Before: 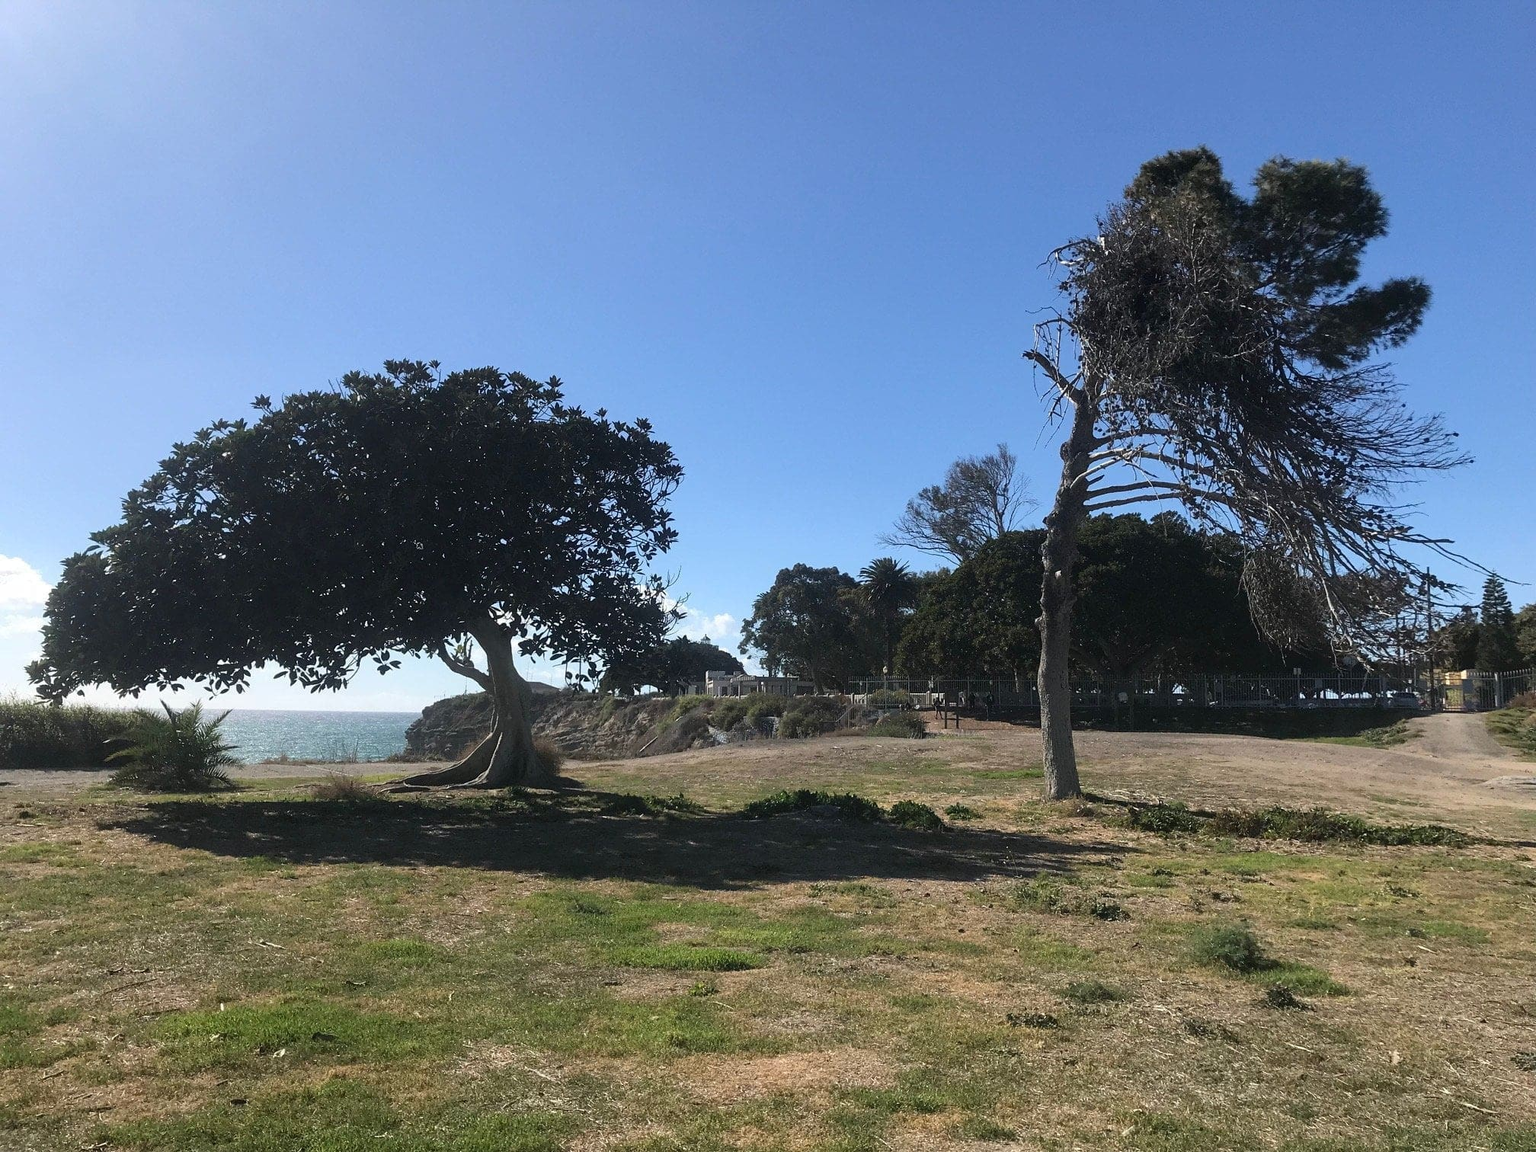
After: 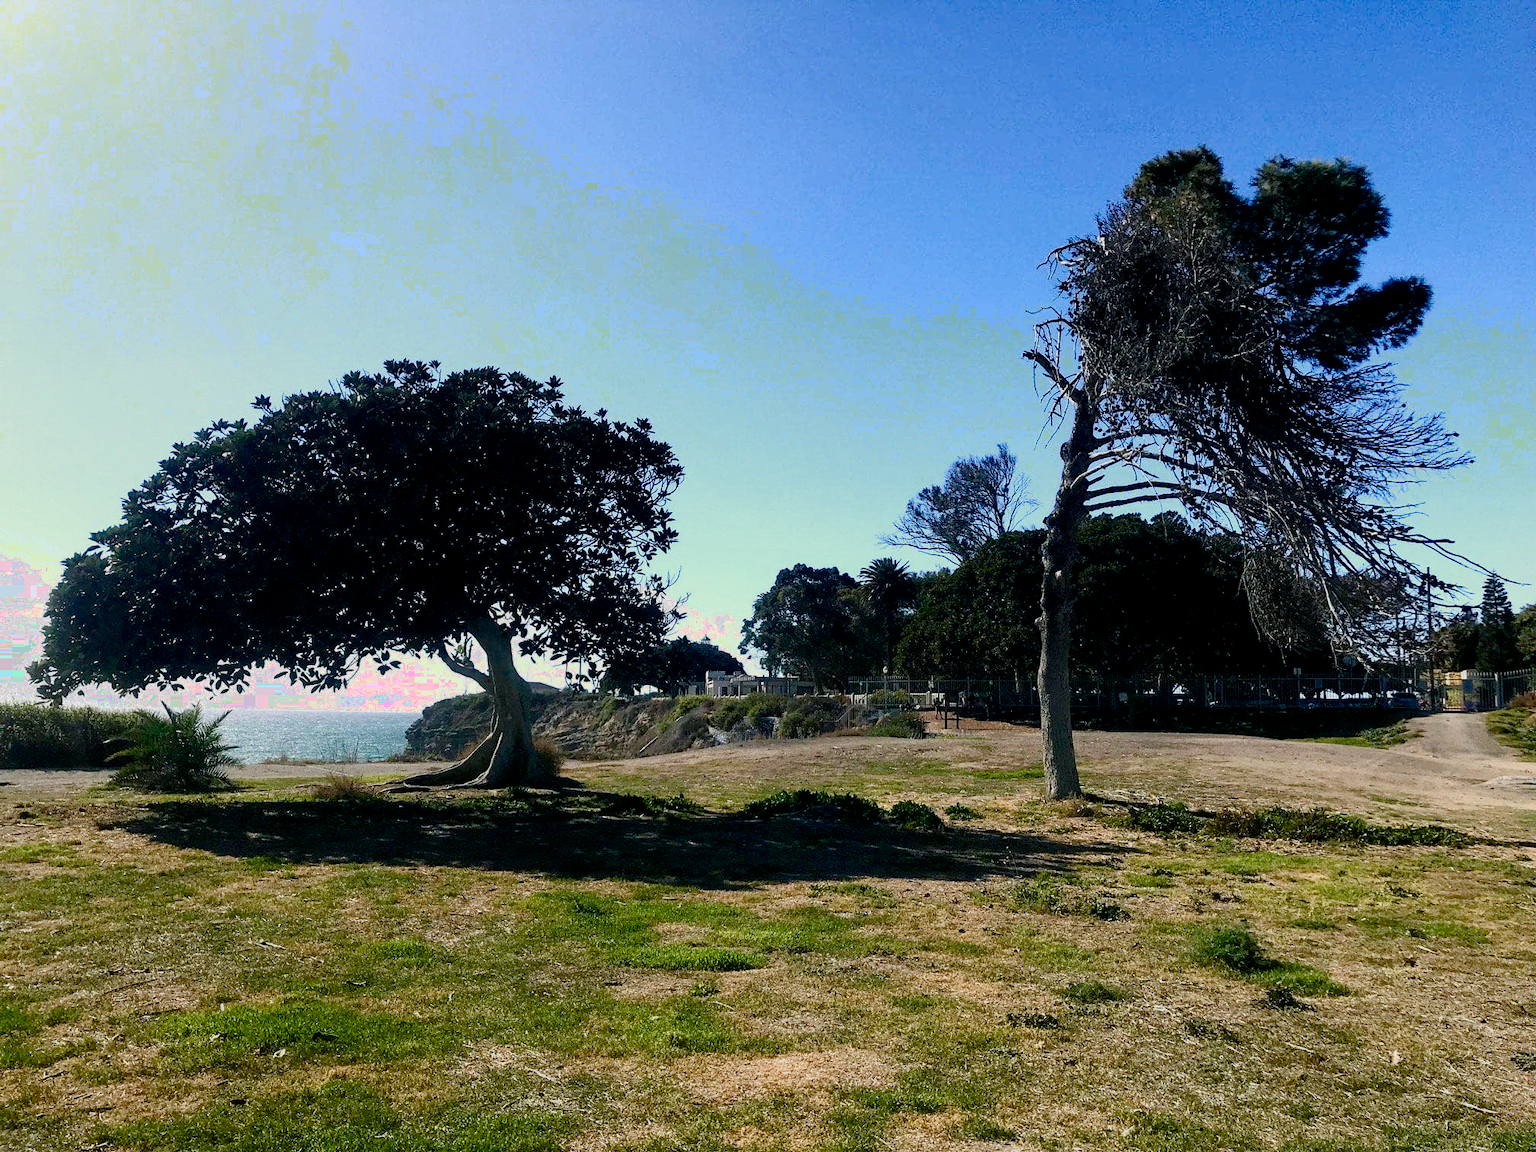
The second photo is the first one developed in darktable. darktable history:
filmic rgb: middle gray luminance 18.28%, black relative exposure -11.57 EV, white relative exposure 2.53 EV, target black luminance 0%, hardness 8.36, latitude 98.1%, contrast 1.083, shadows ↔ highlights balance 0.752%, preserve chrominance no, color science v3 (2019), use custom middle-gray values true
color balance rgb: shadows lift › chroma 2.05%, shadows lift › hue 215.22°, global offset › luminance -0.861%, linear chroma grading › global chroma 20.41%, perceptual saturation grading › global saturation 20%, perceptual saturation grading › highlights -50.253%, perceptual saturation grading › shadows 30.987%, perceptual brilliance grading › global brilliance 3.21%, saturation formula JzAzBz (2021)
